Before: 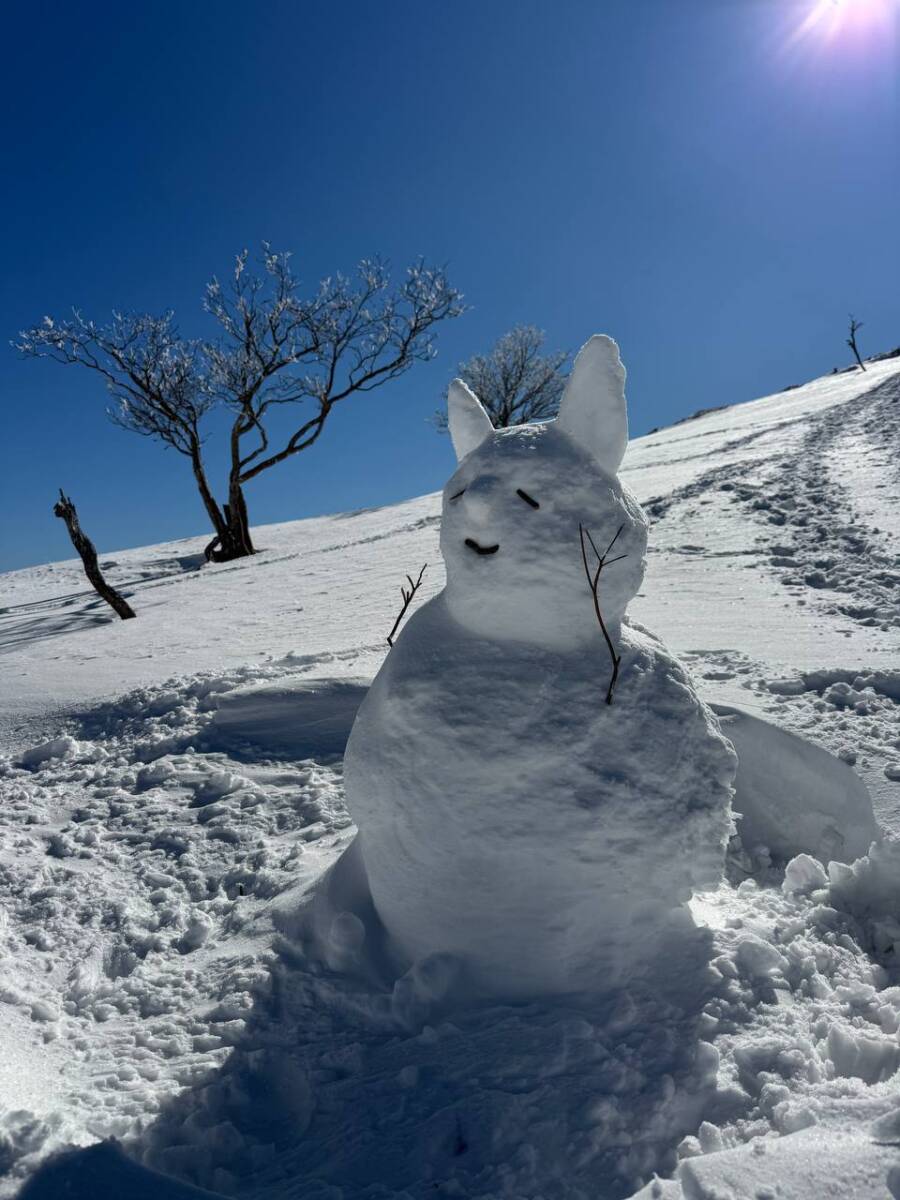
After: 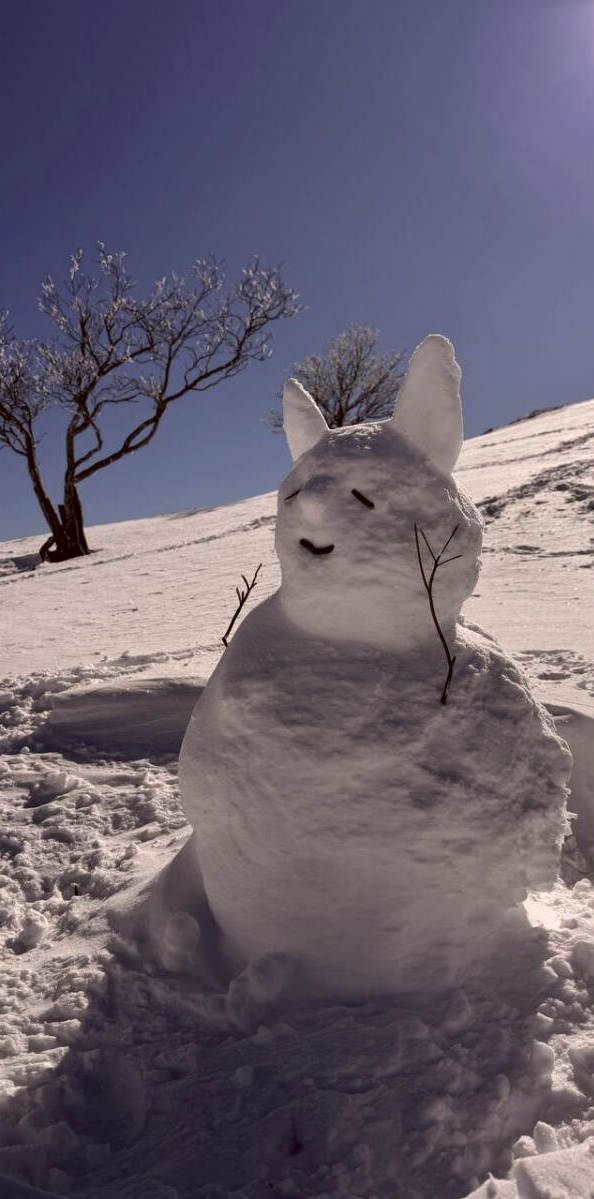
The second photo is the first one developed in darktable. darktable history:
crop and rotate: left 18.442%, right 15.508%
color correction: highlights a* 10.21, highlights b* 9.79, shadows a* 8.61, shadows b* 7.88, saturation 0.8
